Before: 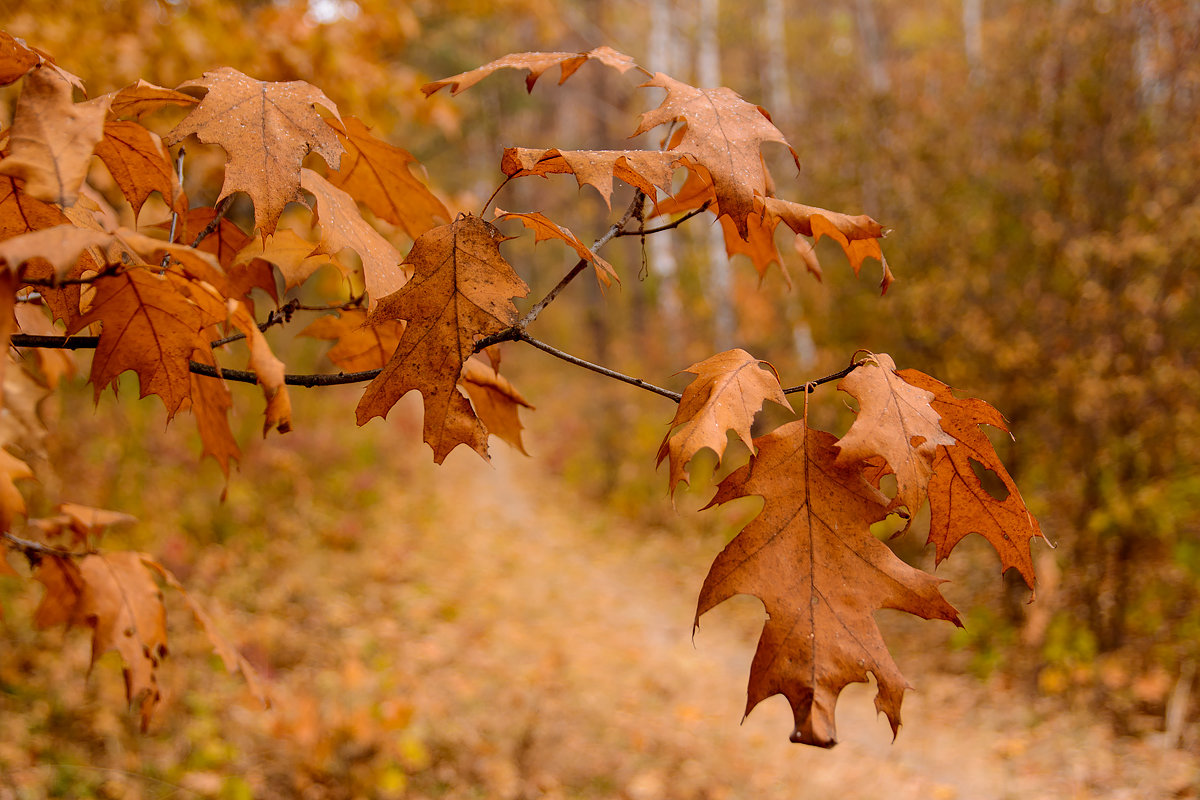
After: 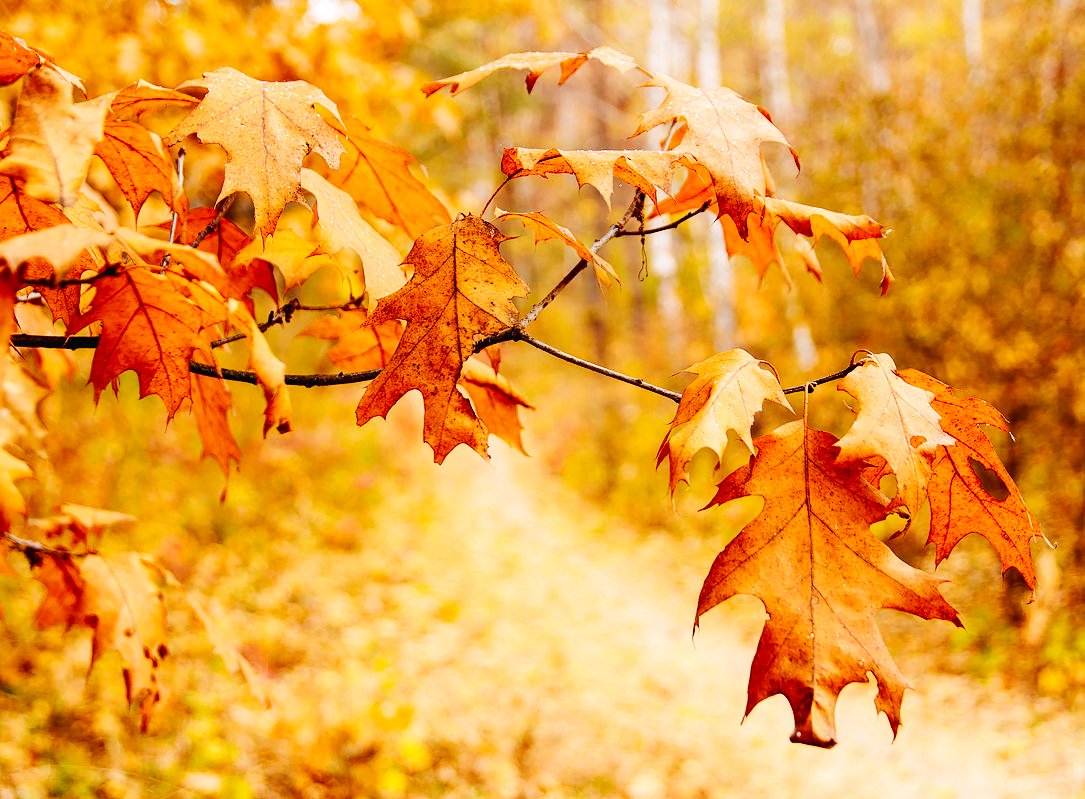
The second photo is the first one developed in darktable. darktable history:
base curve: curves: ch0 [(0, 0.003) (0.001, 0.002) (0.006, 0.004) (0.02, 0.022) (0.048, 0.086) (0.094, 0.234) (0.162, 0.431) (0.258, 0.629) (0.385, 0.8) (0.548, 0.918) (0.751, 0.988) (1, 1)], preserve colors none
crop: right 9.522%, bottom 0.04%
